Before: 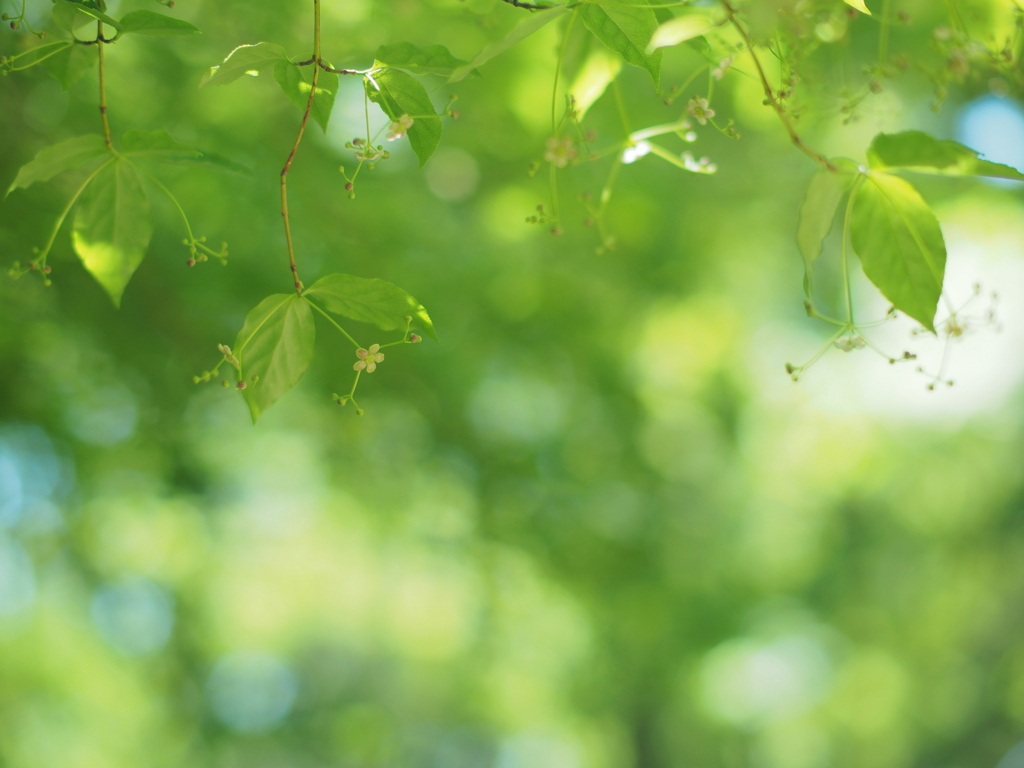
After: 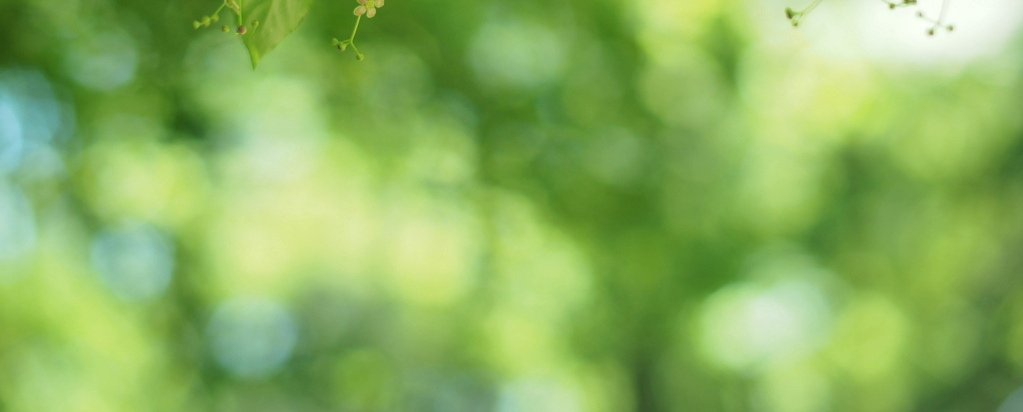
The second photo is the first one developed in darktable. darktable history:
tone equalizer: on, module defaults
local contrast: on, module defaults
crop and rotate: top 46.237%
